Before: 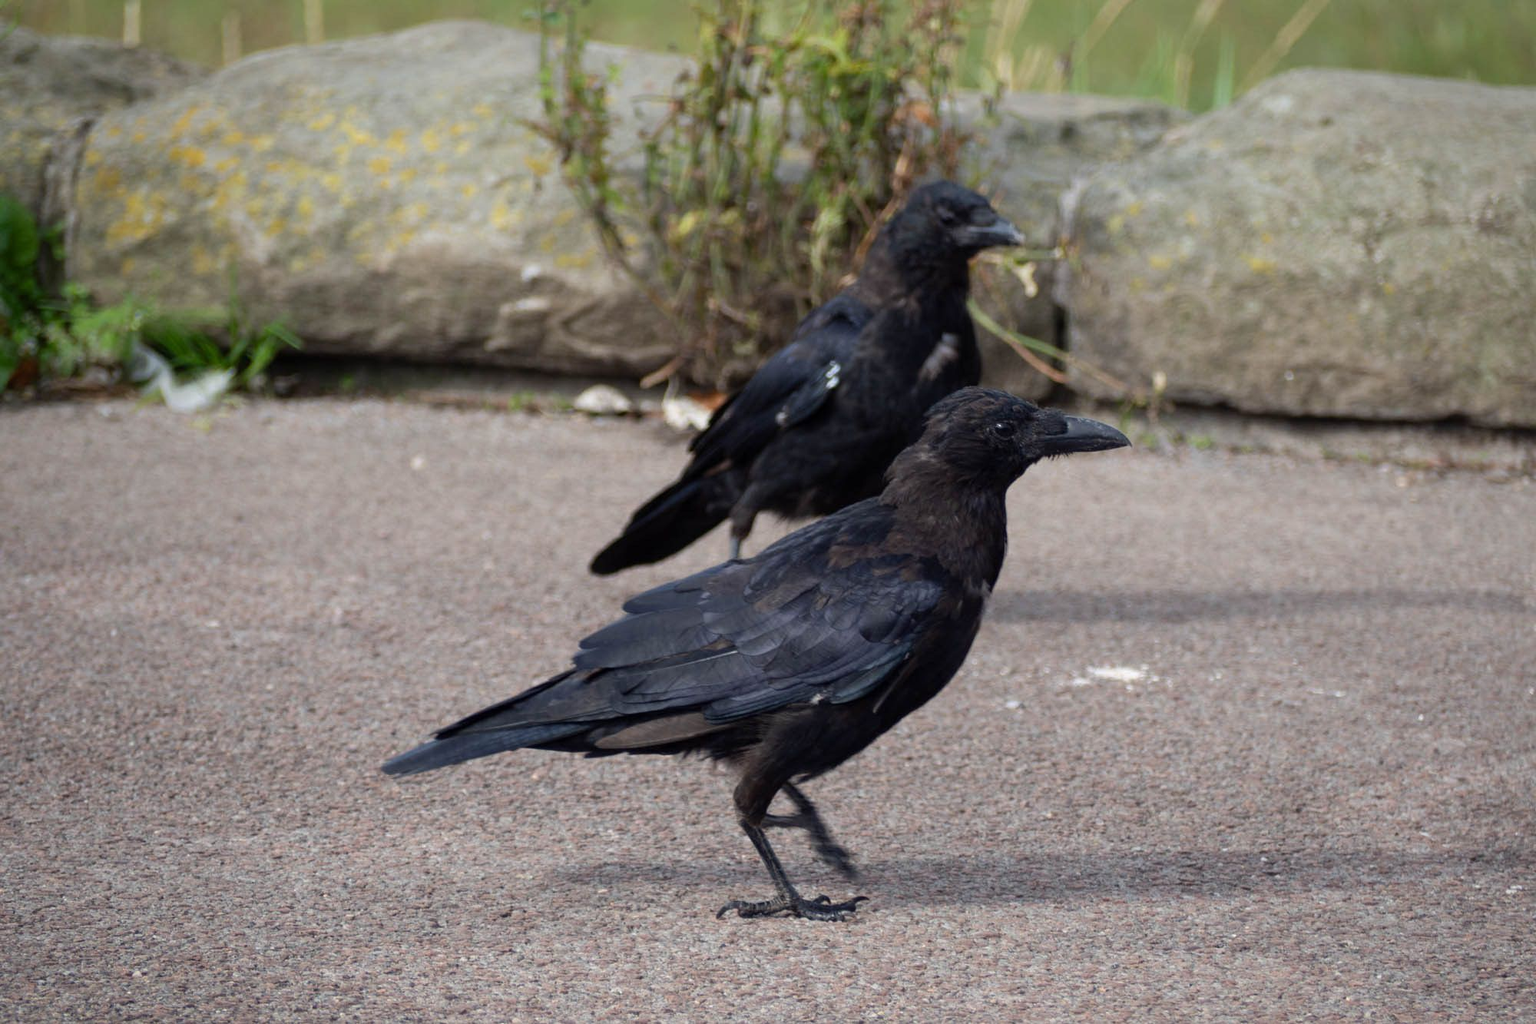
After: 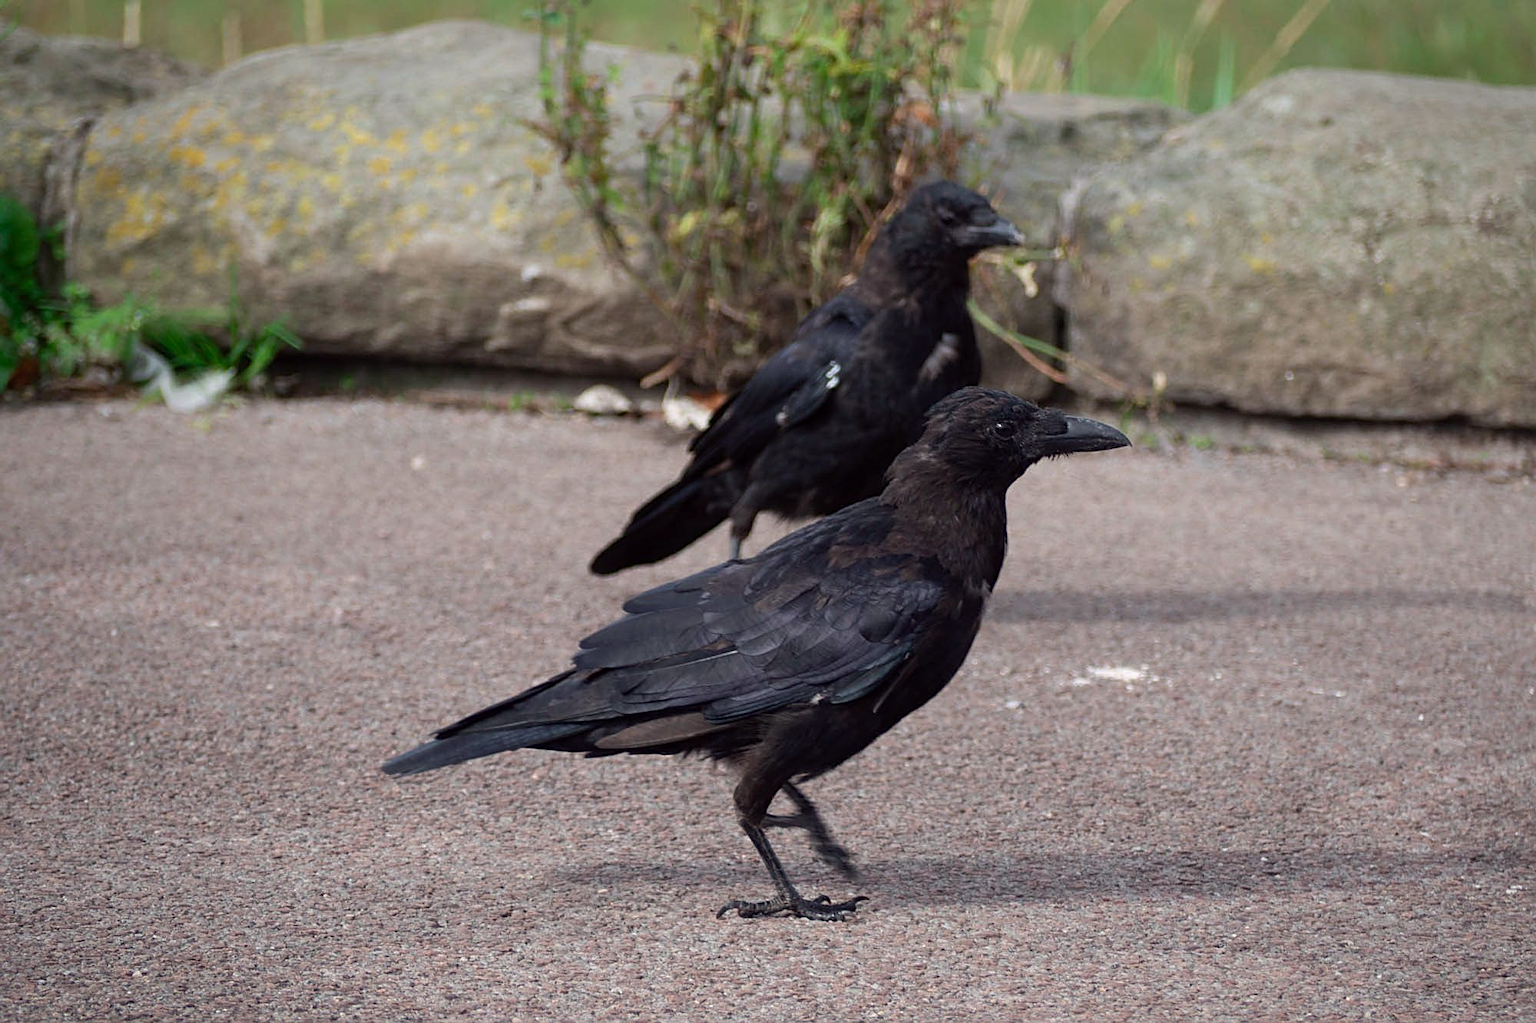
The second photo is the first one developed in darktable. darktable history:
sharpen: on, module defaults
tone curve: curves: ch0 [(0, 0) (0.253, 0.237) (1, 1)]; ch1 [(0, 0) (0.411, 0.385) (0.502, 0.506) (0.557, 0.565) (0.66, 0.683) (1, 1)]; ch2 [(0, 0) (0.394, 0.413) (0.5, 0.5) (1, 1)], color space Lab, independent channels, preserve colors none
